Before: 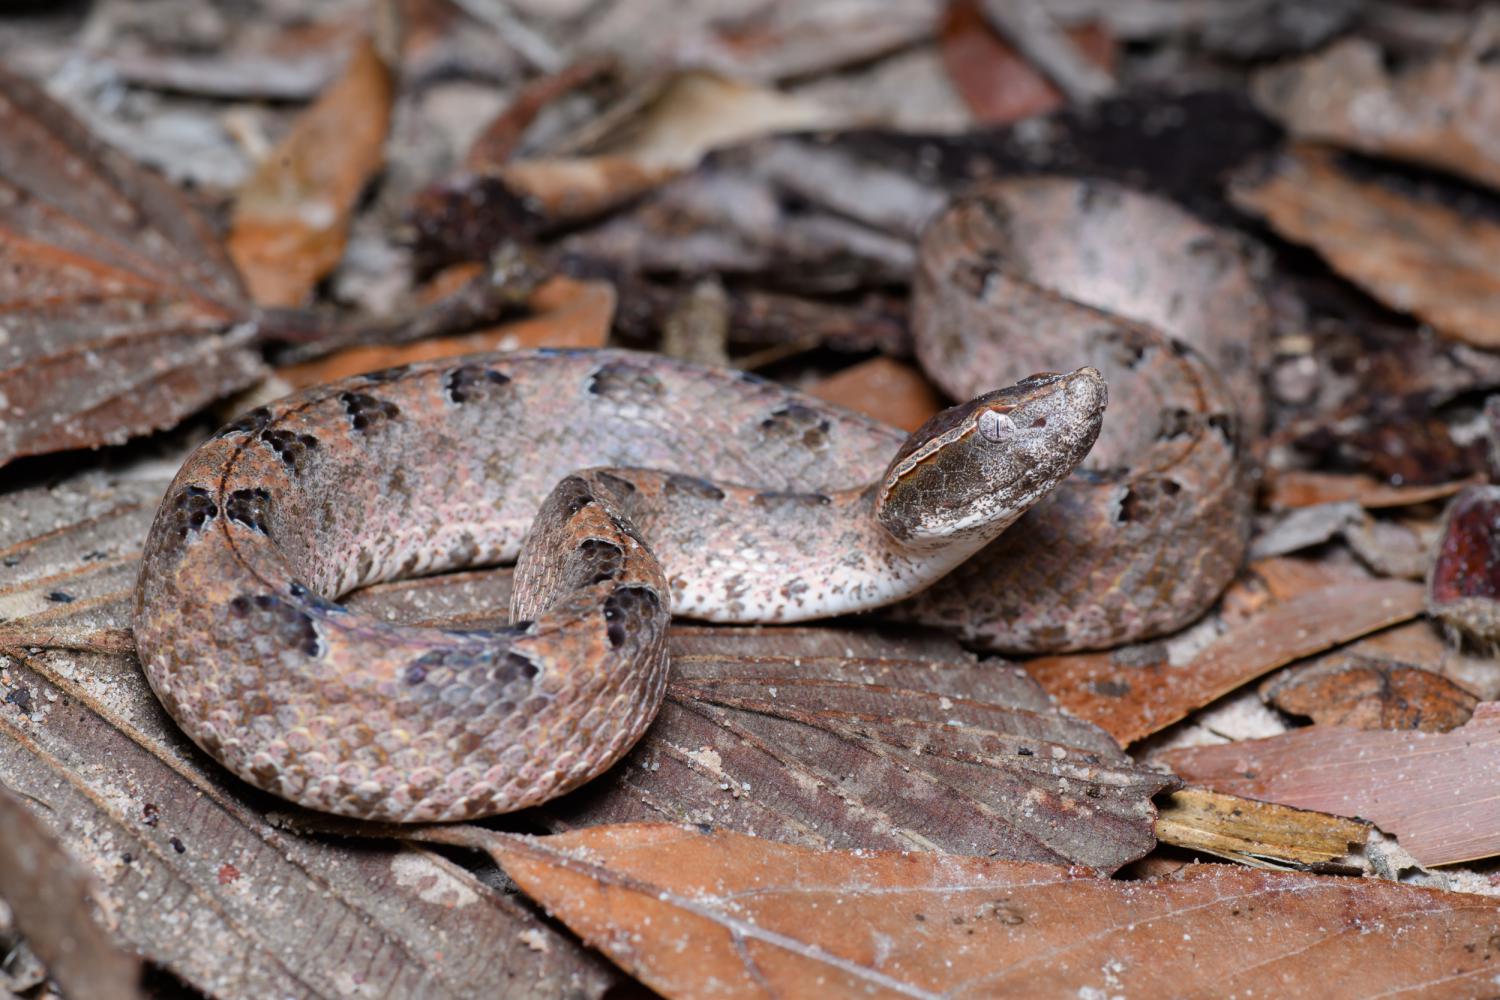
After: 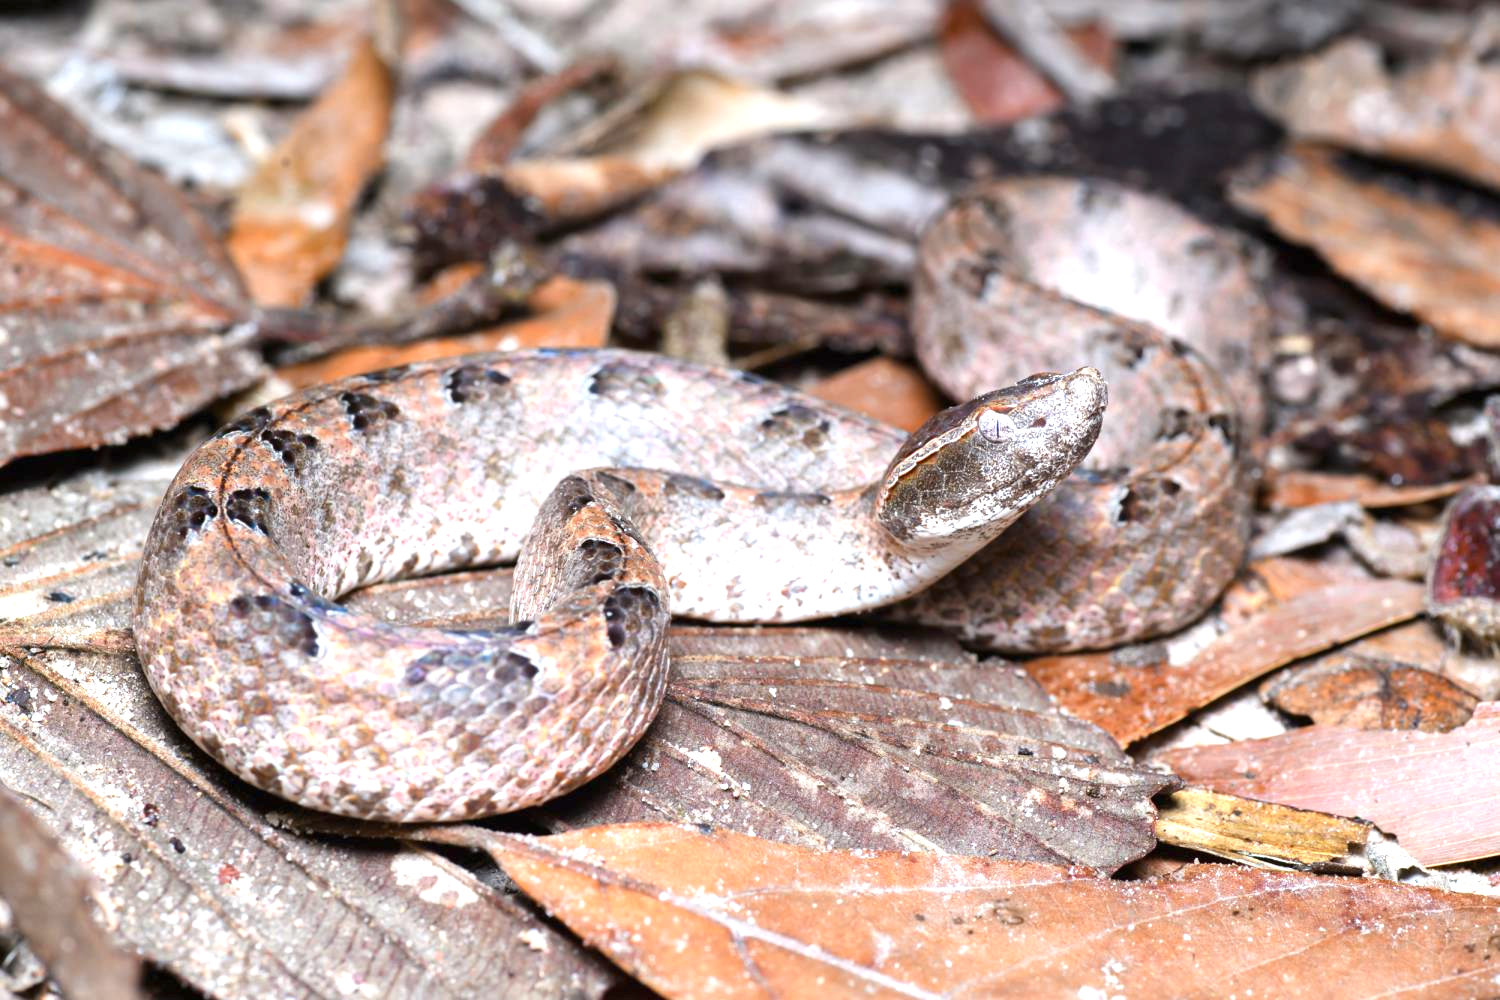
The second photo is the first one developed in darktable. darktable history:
white balance: red 0.986, blue 1.01
exposure: black level correction 0, exposure 1.2 EV, compensate exposure bias true, compensate highlight preservation false
